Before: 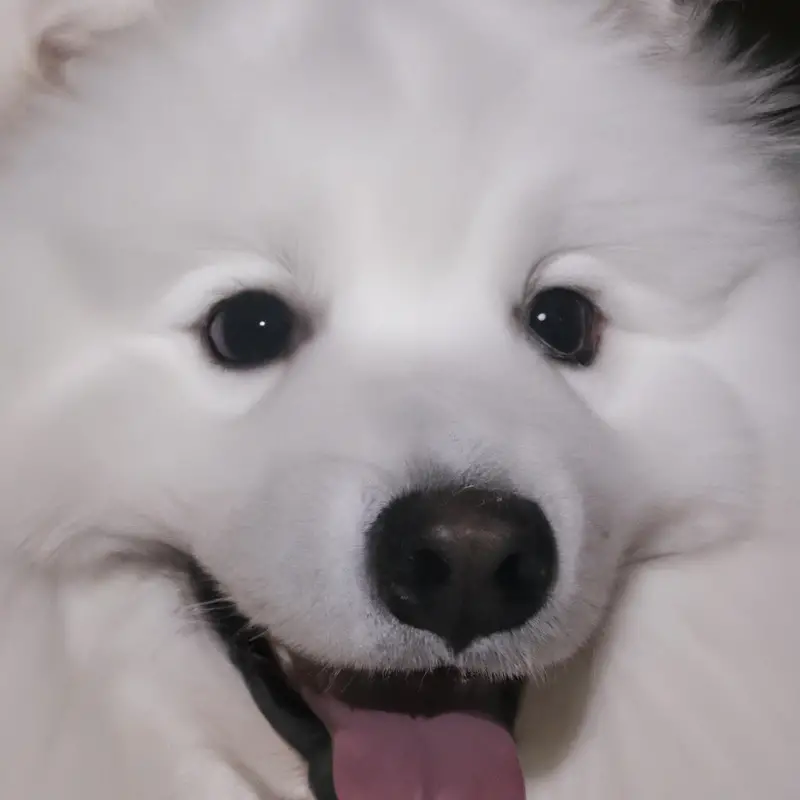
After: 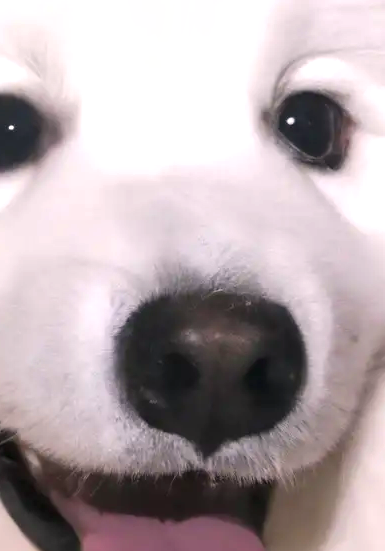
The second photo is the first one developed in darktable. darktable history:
local contrast: highlights 100%, shadows 101%, detail 119%, midtone range 0.2
exposure: black level correction 0, exposure 0.7 EV, compensate exposure bias true, compensate highlight preservation false
shadows and highlights: radius 47.58, white point adjustment 6.48, compress 79.8%, soften with gaussian
color correction: highlights a* 3.2, highlights b* 1.68, saturation 1.19
contrast equalizer: octaves 7, y [[0.5, 0.5, 0.5, 0.515, 0.749, 0.84], [0.5 ×6], [0.5 ×6], [0, 0, 0, 0.001, 0.067, 0.262], [0 ×6]], mix -0.203
crop: left 31.399%, top 24.507%, right 20.412%, bottom 6.568%
tone equalizer: edges refinement/feathering 500, mask exposure compensation -1.57 EV, preserve details no
